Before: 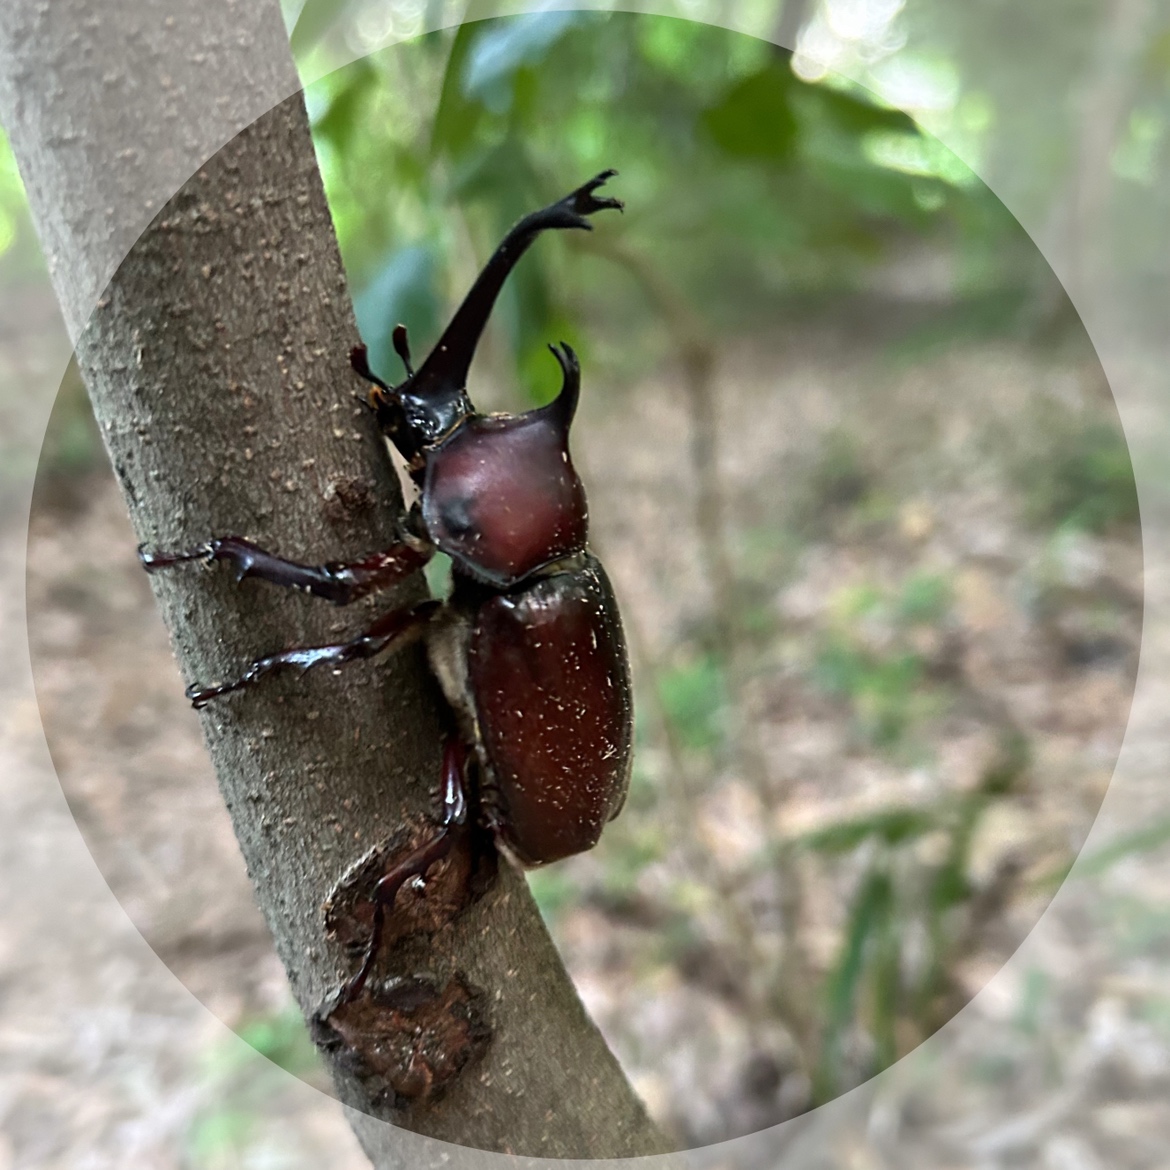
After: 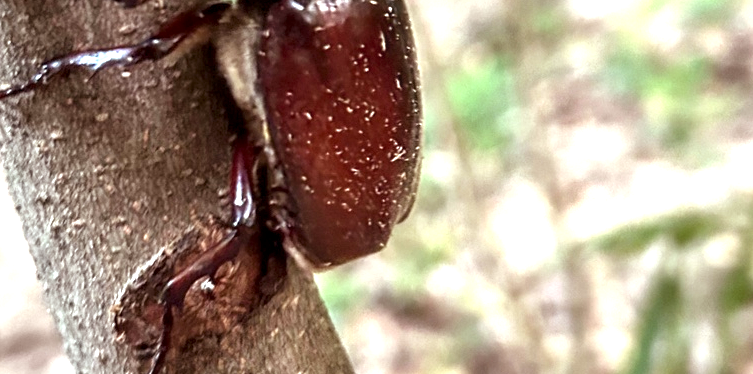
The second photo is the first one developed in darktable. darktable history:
crop: left 18.091%, top 51.13%, right 17.525%, bottom 16.85%
local contrast: detail 130%
exposure: black level correction 0, exposure 1.2 EV, compensate exposure bias true, compensate highlight preservation false
rgb levels: mode RGB, independent channels, levels [[0, 0.474, 1], [0, 0.5, 1], [0, 0.5, 1]]
